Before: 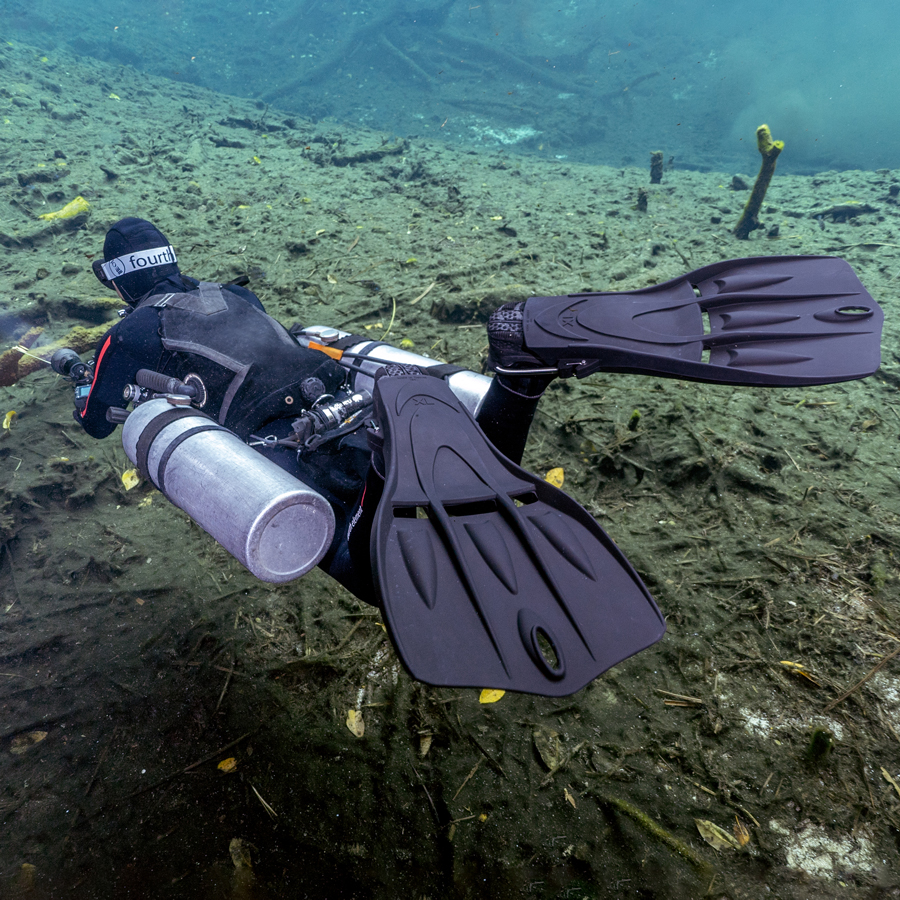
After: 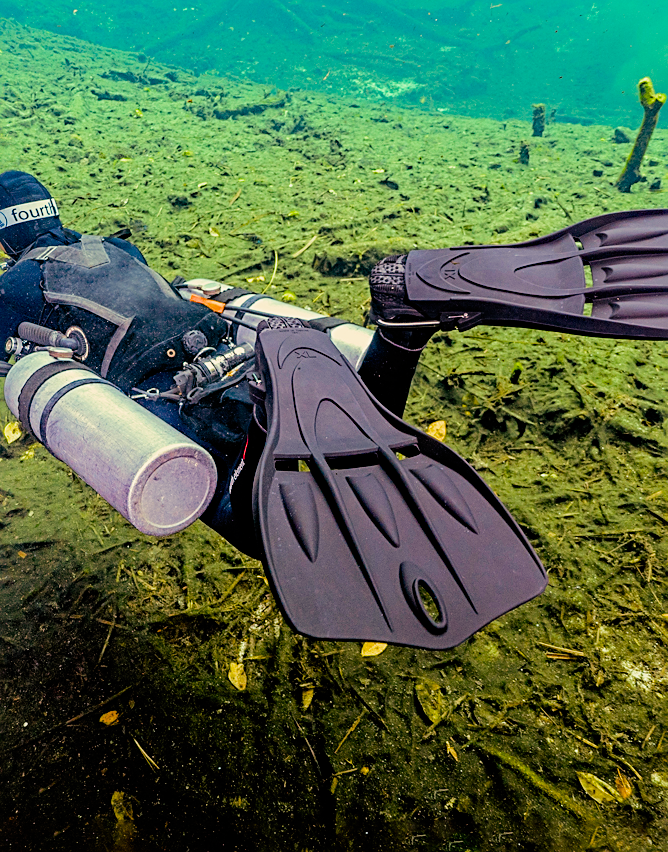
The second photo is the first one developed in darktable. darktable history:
exposure: exposure 0.74 EV, compensate highlight preservation false
sharpen: on, module defaults
haze removal: adaptive false
filmic rgb: black relative exposure -7.75 EV, white relative exposure 4.4 EV, threshold 3 EV, hardness 3.76, latitude 38.11%, contrast 0.966, highlights saturation mix 10%, shadows ↔ highlights balance 4.59%, color science v4 (2020), enable highlight reconstruction true
crop and rotate: left 13.15%, top 5.251%, right 12.609%
color balance rgb: perceptual saturation grading › global saturation 25%, perceptual brilliance grading › mid-tones 10%, perceptual brilliance grading › shadows 15%, global vibrance 20%
white balance: red 1.08, blue 0.791
